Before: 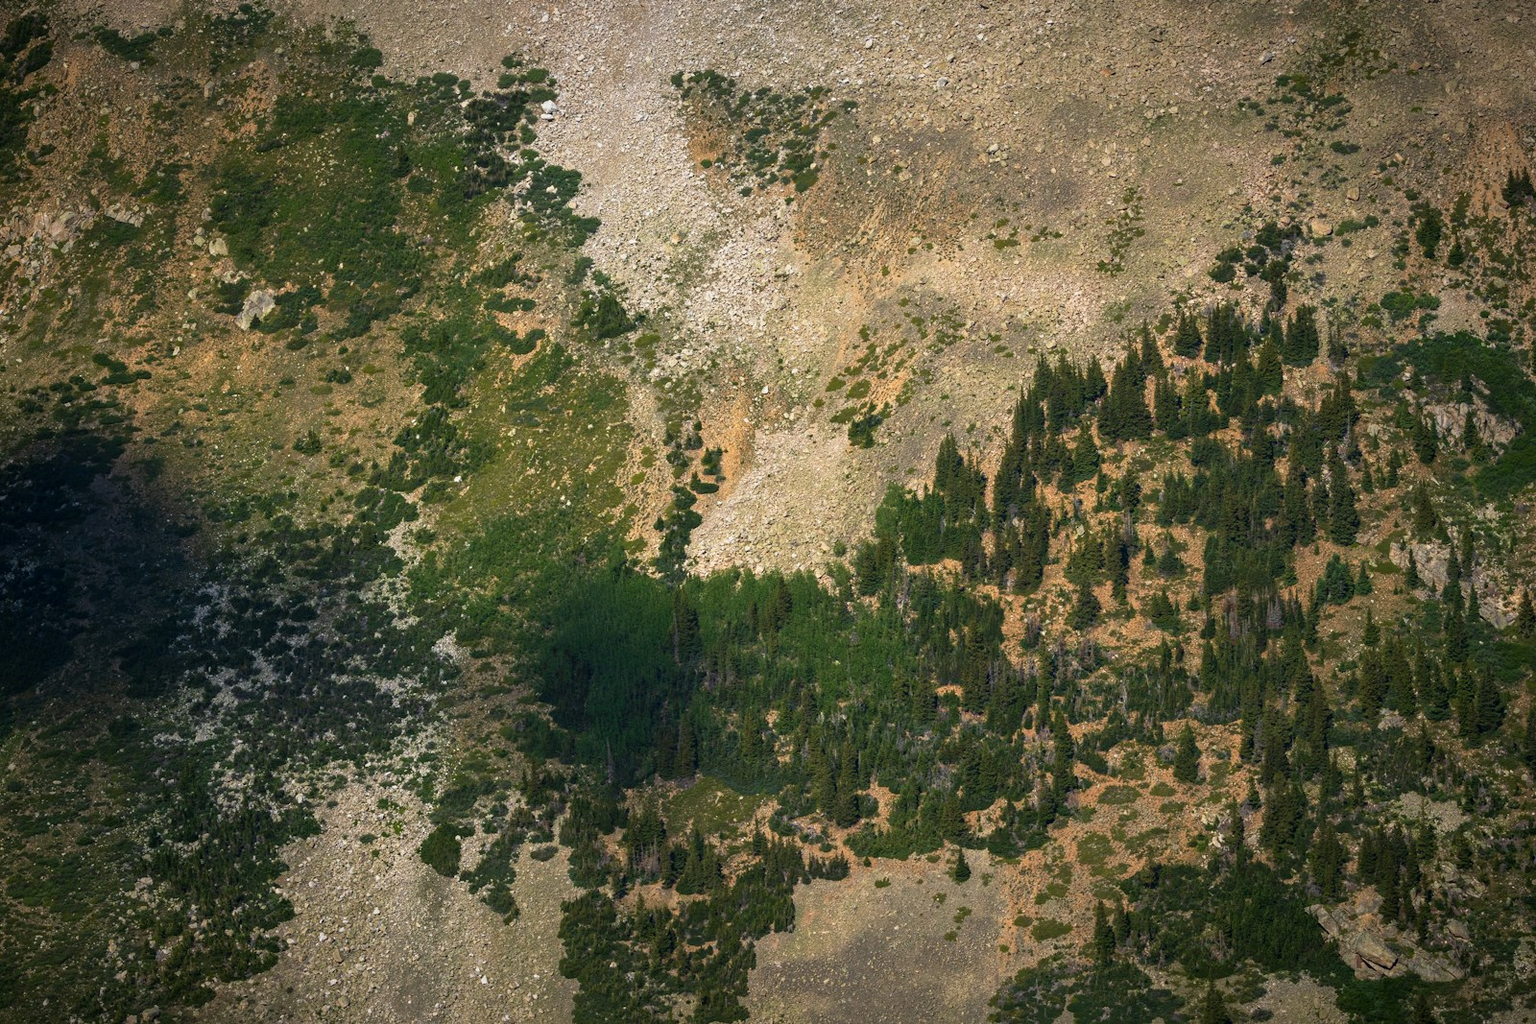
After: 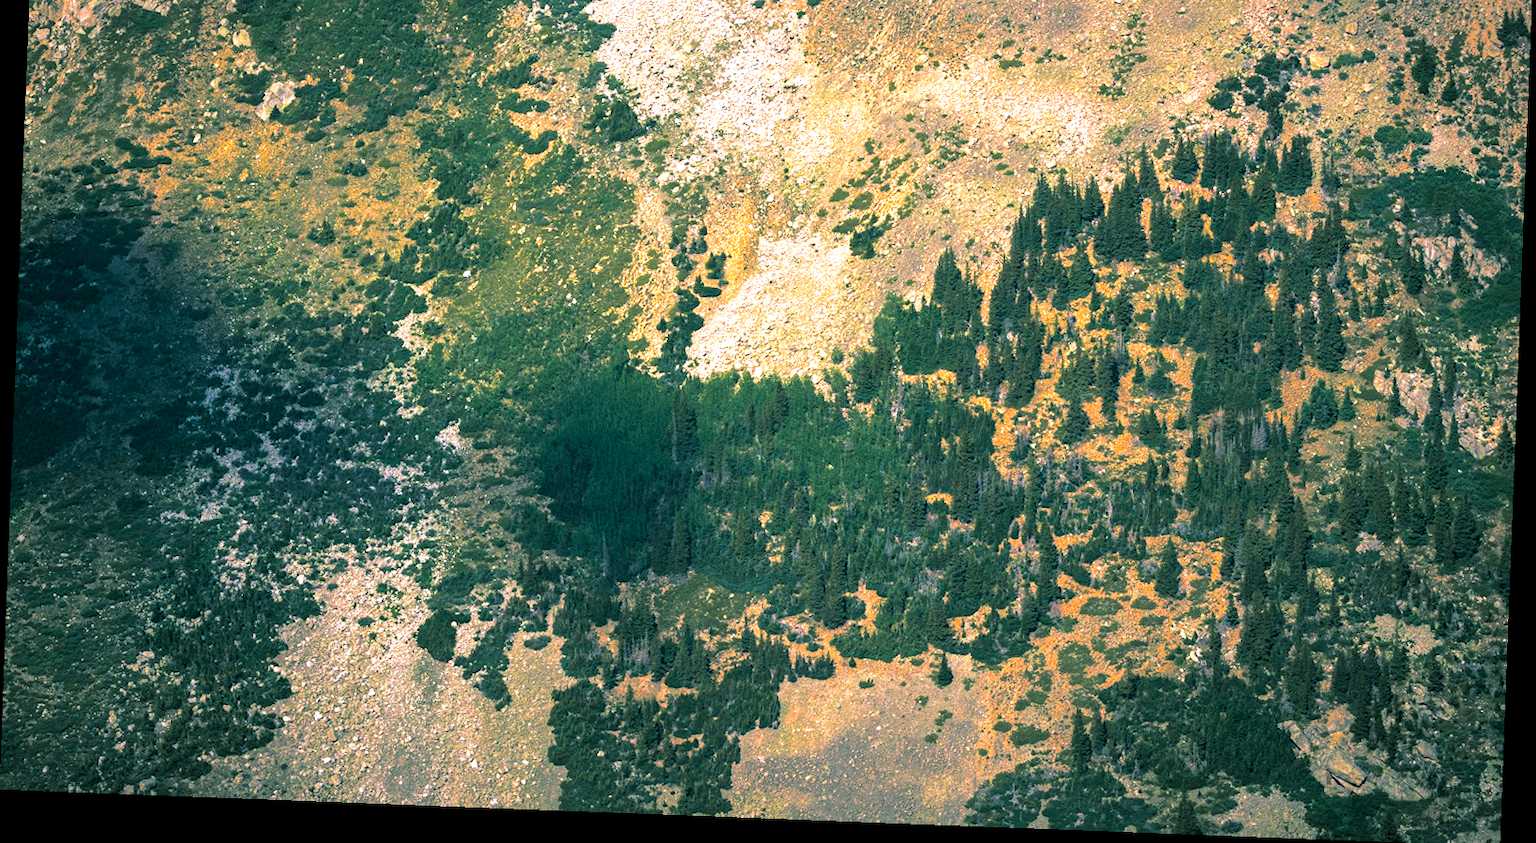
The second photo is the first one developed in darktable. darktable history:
split-toning: shadows › hue 186.43°, highlights › hue 49.29°, compress 30.29%
crop and rotate: top 19.998%
white balance: red 0.954, blue 1.079
color correction: highlights a* 12.23, highlights b* 5.41
exposure: exposure 1 EV, compensate highlight preservation false
rotate and perspective: rotation 2.17°, automatic cropping off
color balance rgb: linear chroma grading › global chroma 15%, perceptual saturation grading › global saturation 30%
